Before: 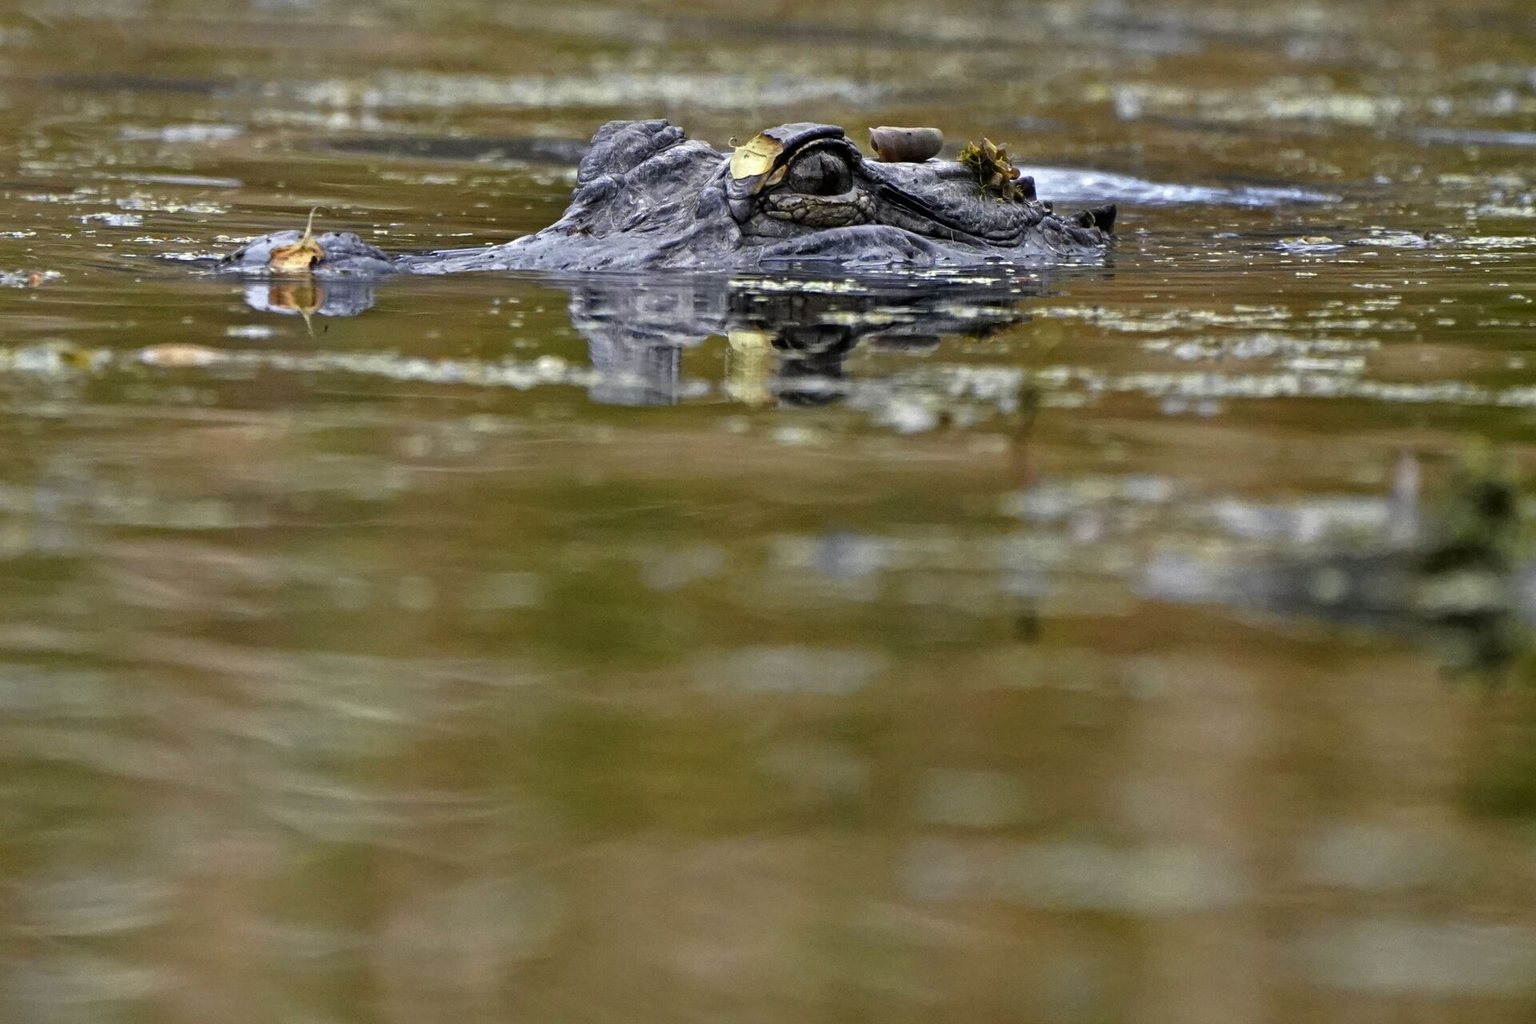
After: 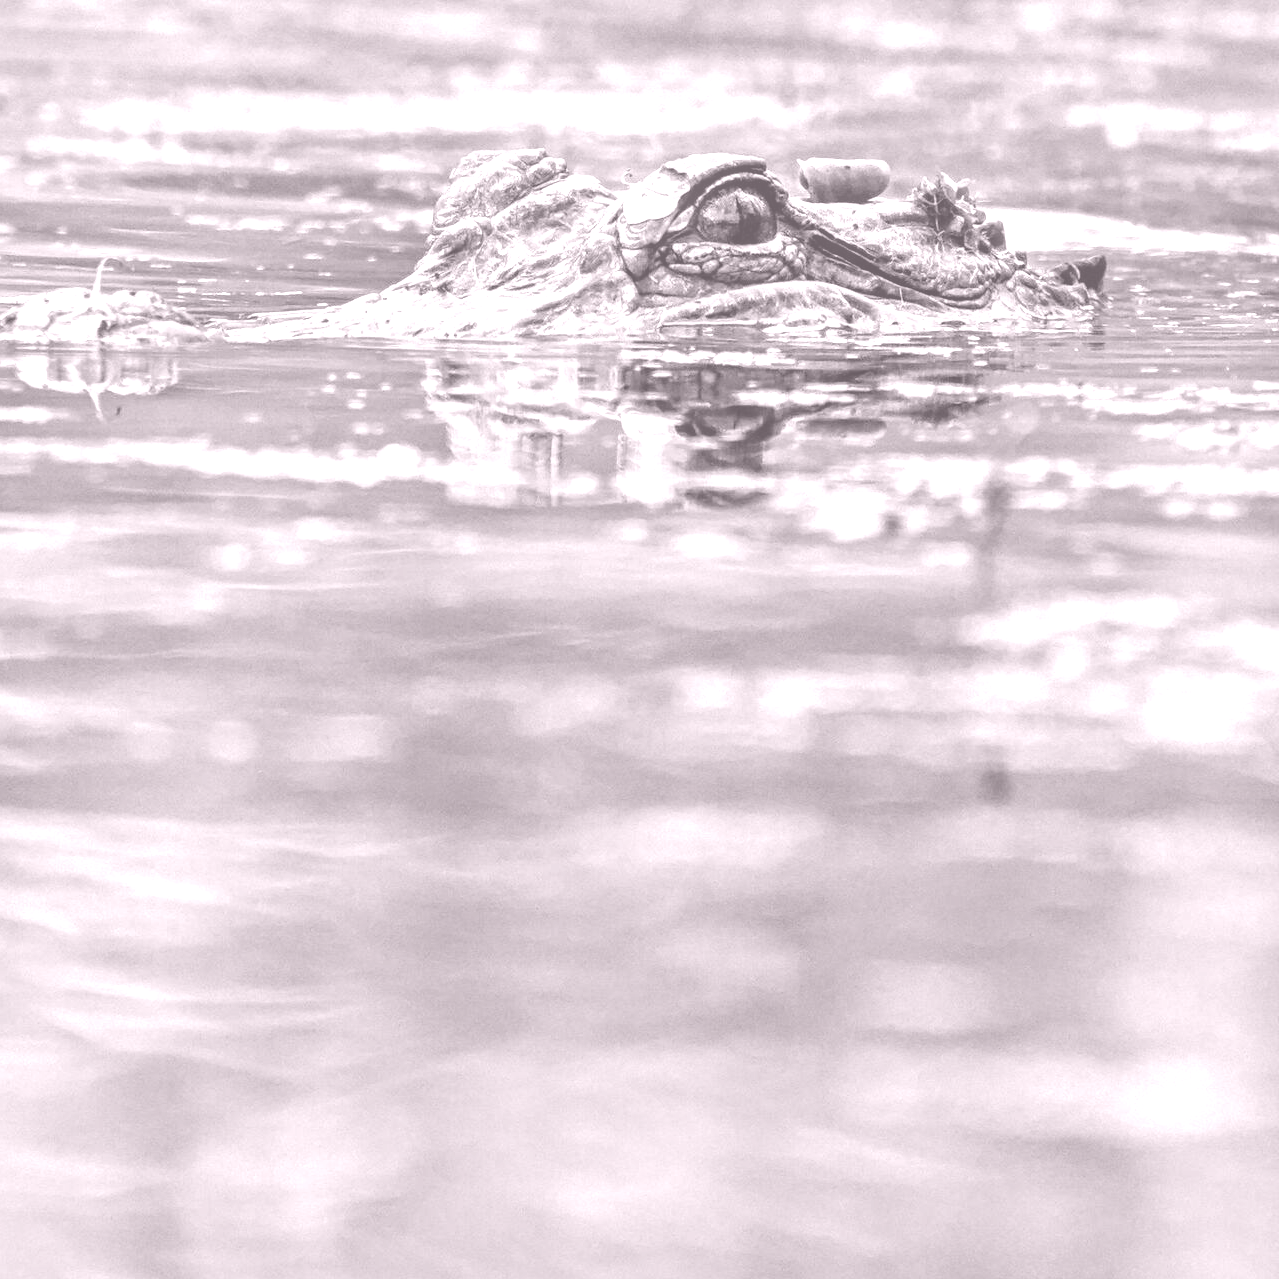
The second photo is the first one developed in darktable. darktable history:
colorize: hue 25.2°, saturation 83%, source mix 82%, lightness 79%, version 1
local contrast: highlights 25%, detail 150%
color correction: highlights a* 40, highlights b* 40, saturation 0.69
crop and rotate: left 15.055%, right 18.278%
